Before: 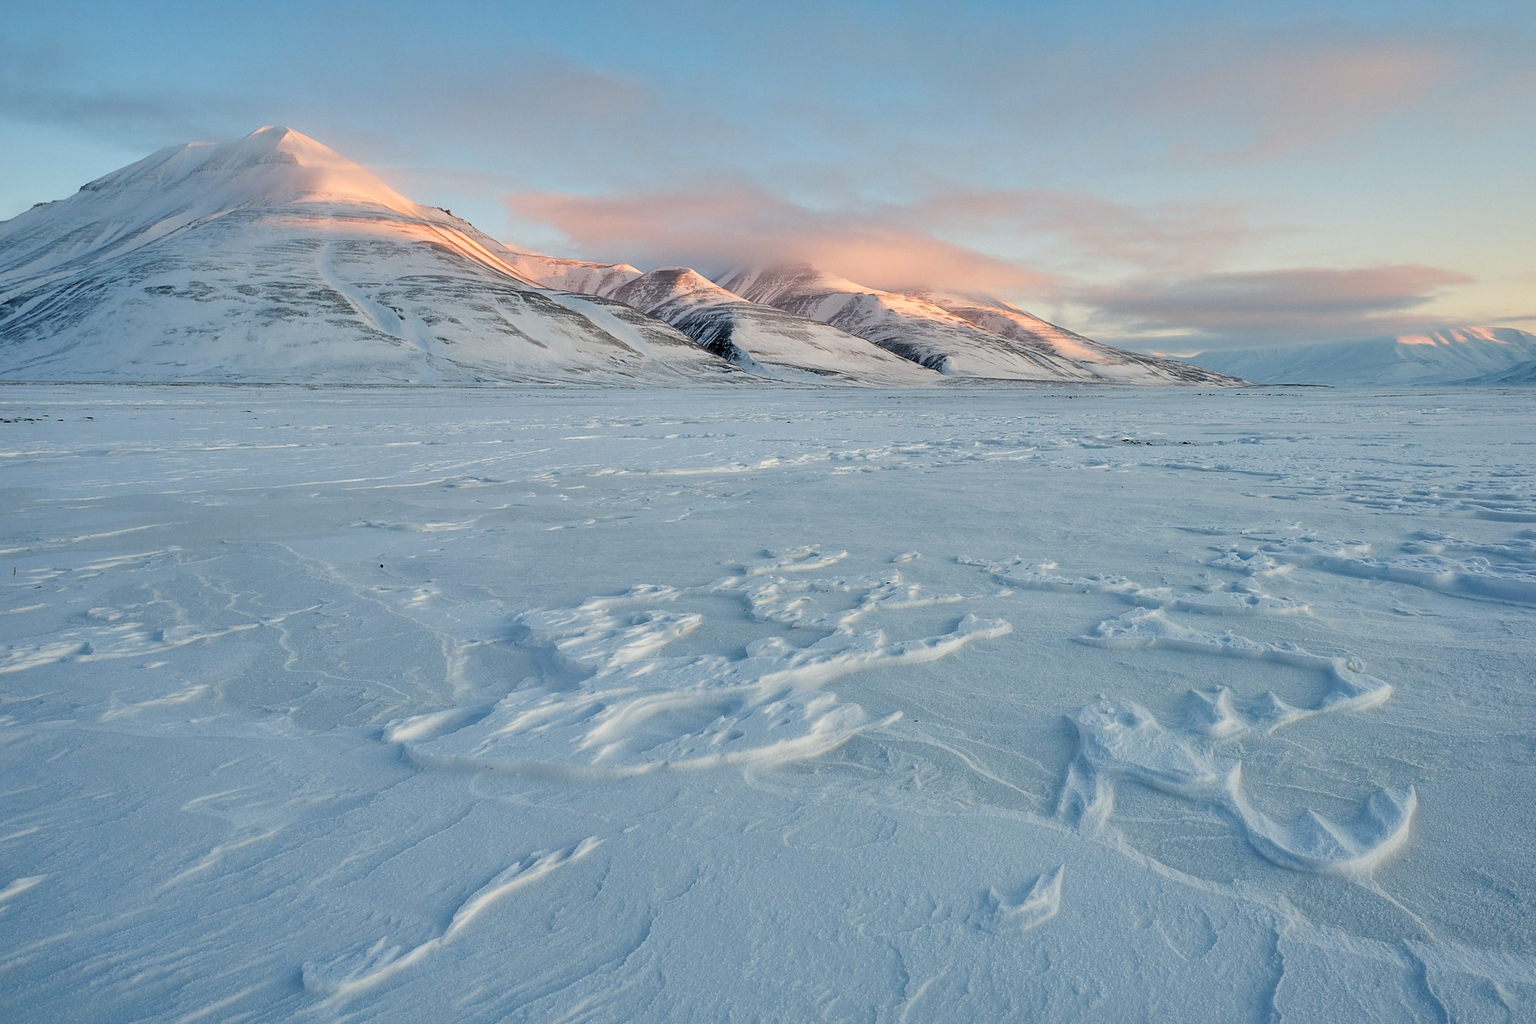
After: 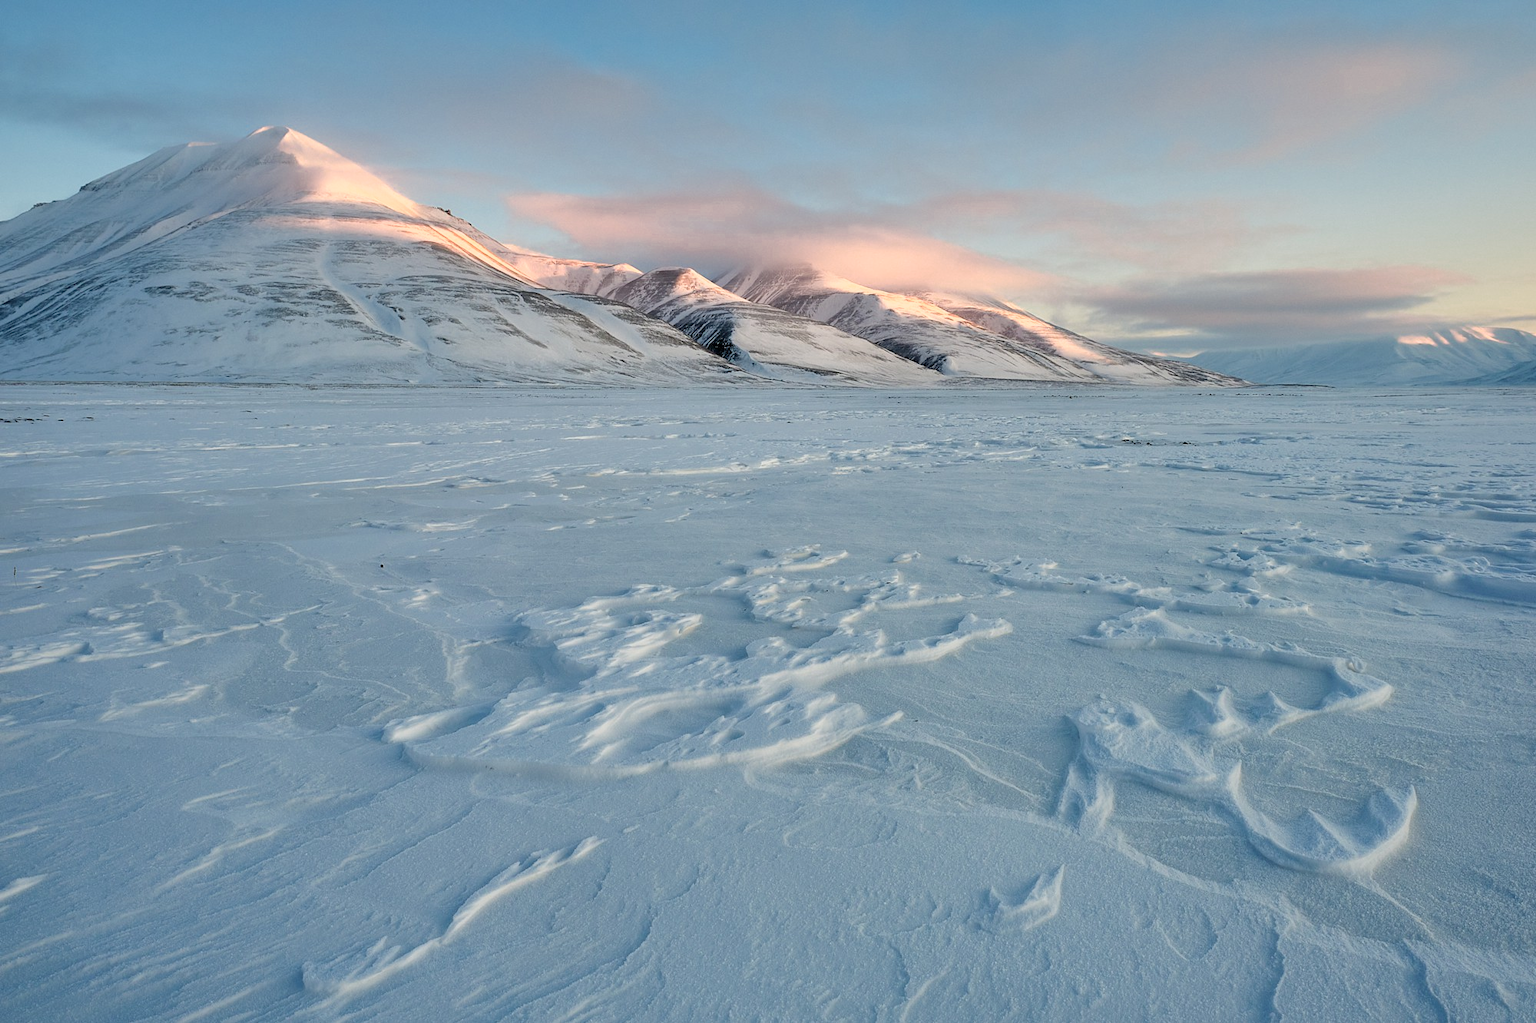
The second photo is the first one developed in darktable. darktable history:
color zones: curves: ch0 [(0, 0.465) (0.092, 0.596) (0.289, 0.464) (0.429, 0.453) (0.571, 0.464) (0.714, 0.455) (0.857, 0.462) (1, 0.465)], mix 32.78%
